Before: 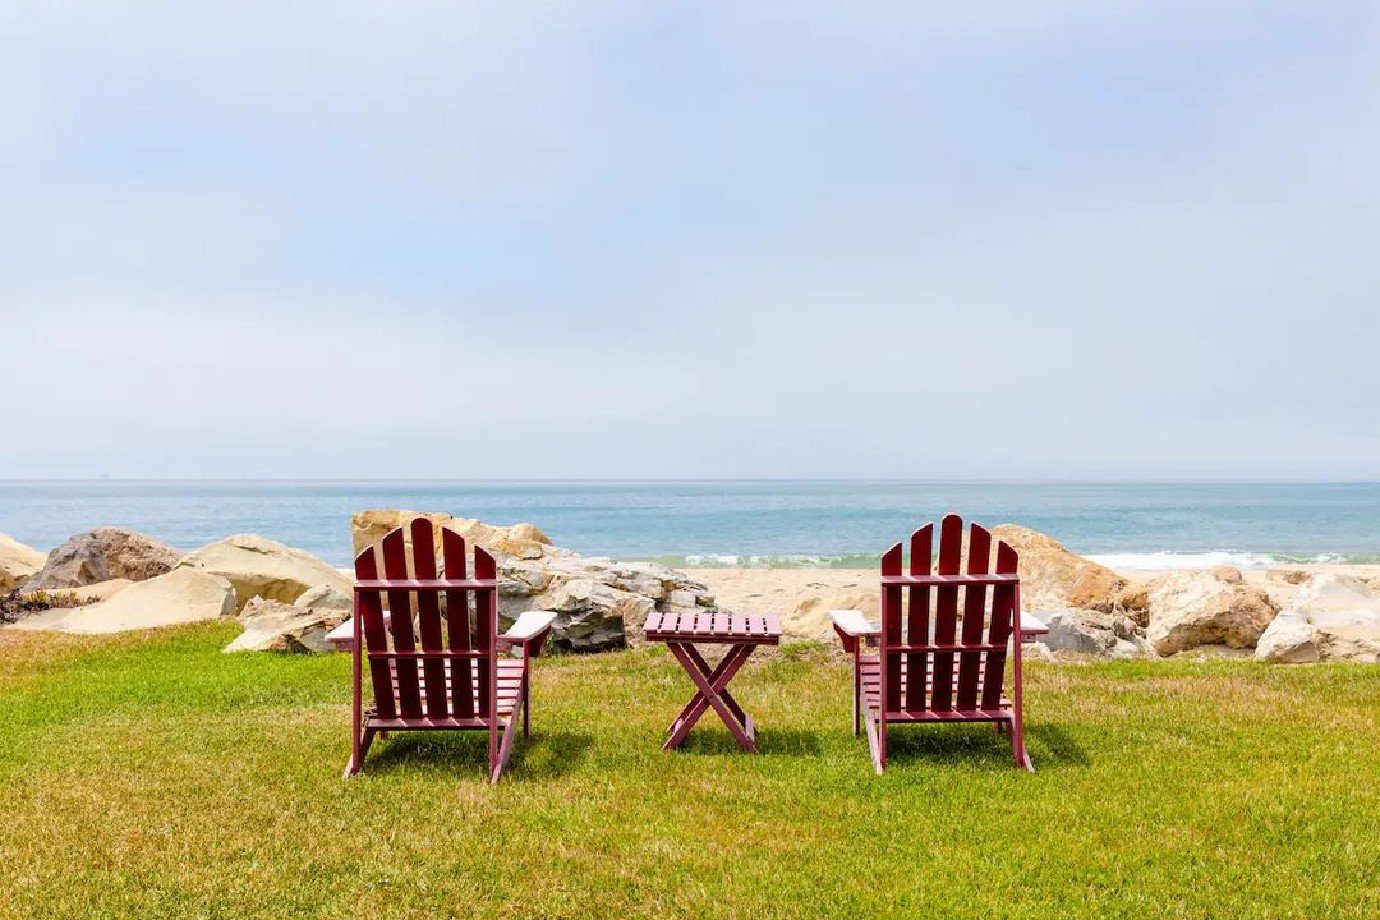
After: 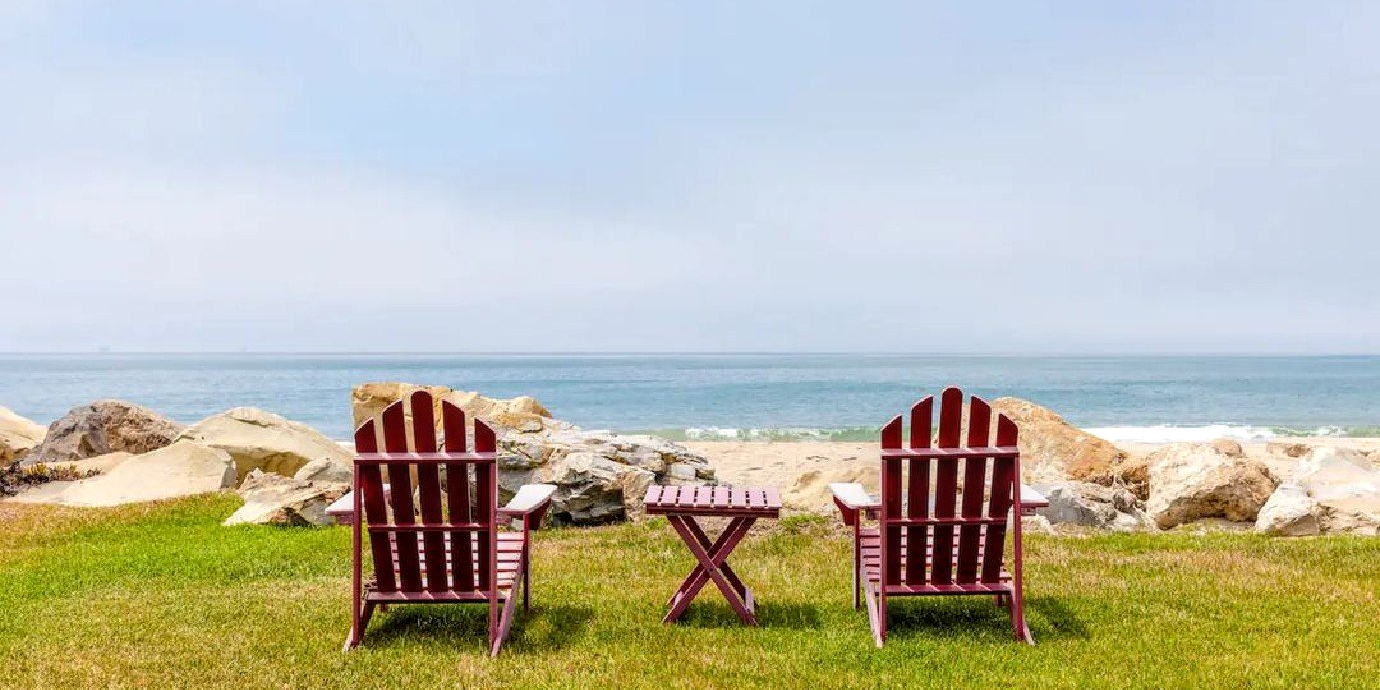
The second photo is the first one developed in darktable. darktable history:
local contrast: on, module defaults
tone equalizer: on, module defaults
crop: top 13.819%, bottom 11.169%
